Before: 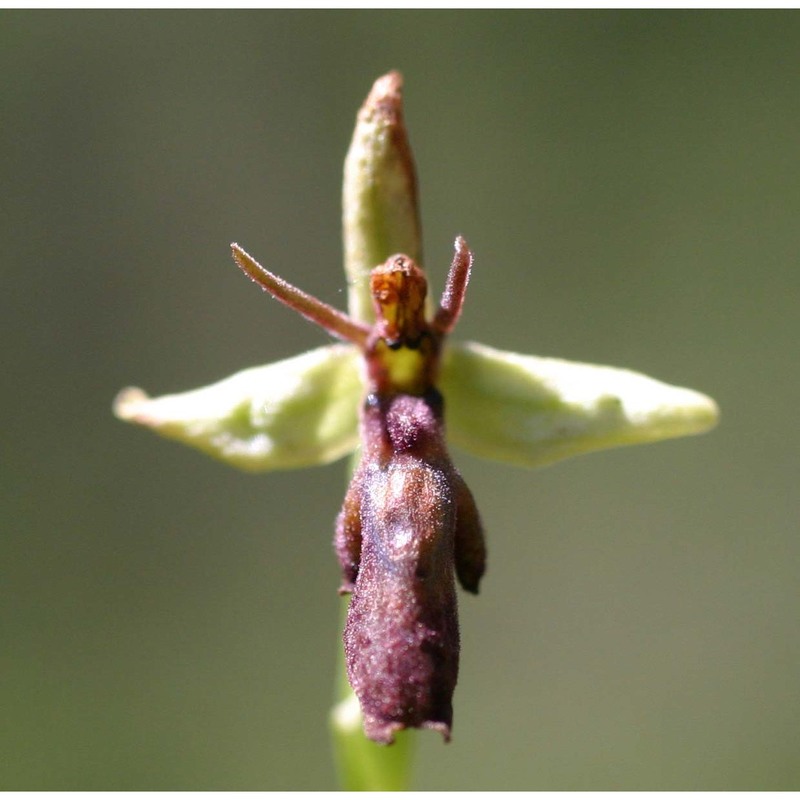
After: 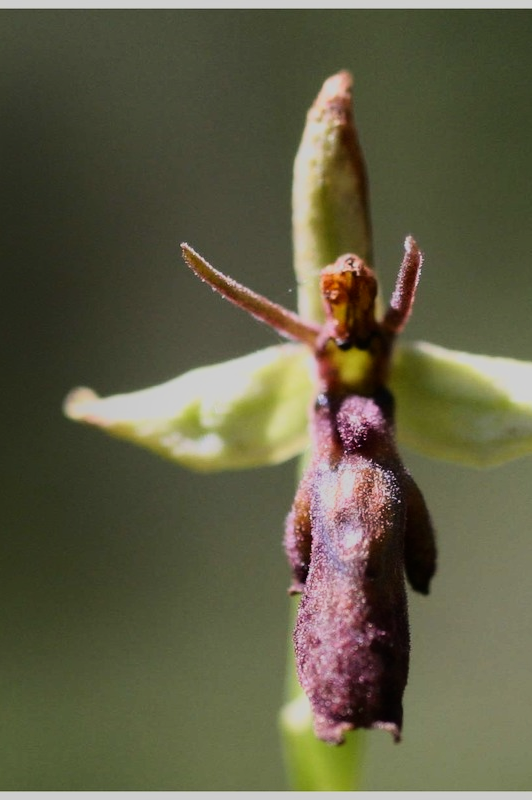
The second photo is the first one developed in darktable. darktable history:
crop and rotate: left 6.335%, right 27.107%
tone equalizer: -7 EV 0.16 EV, -6 EV 0.62 EV, -5 EV 1.11 EV, -4 EV 1.36 EV, -3 EV 1.18 EV, -2 EV 0.6 EV, -1 EV 0.151 EV, edges refinement/feathering 500, mask exposure compensation -1.57 EV, preserve details no
shadows and highlights: shadows -88.48, highlights -36.85, soften with gaussian
exposure: exposure -1.366 EV, compensate exposure bias true, compensate highlight preservation false
